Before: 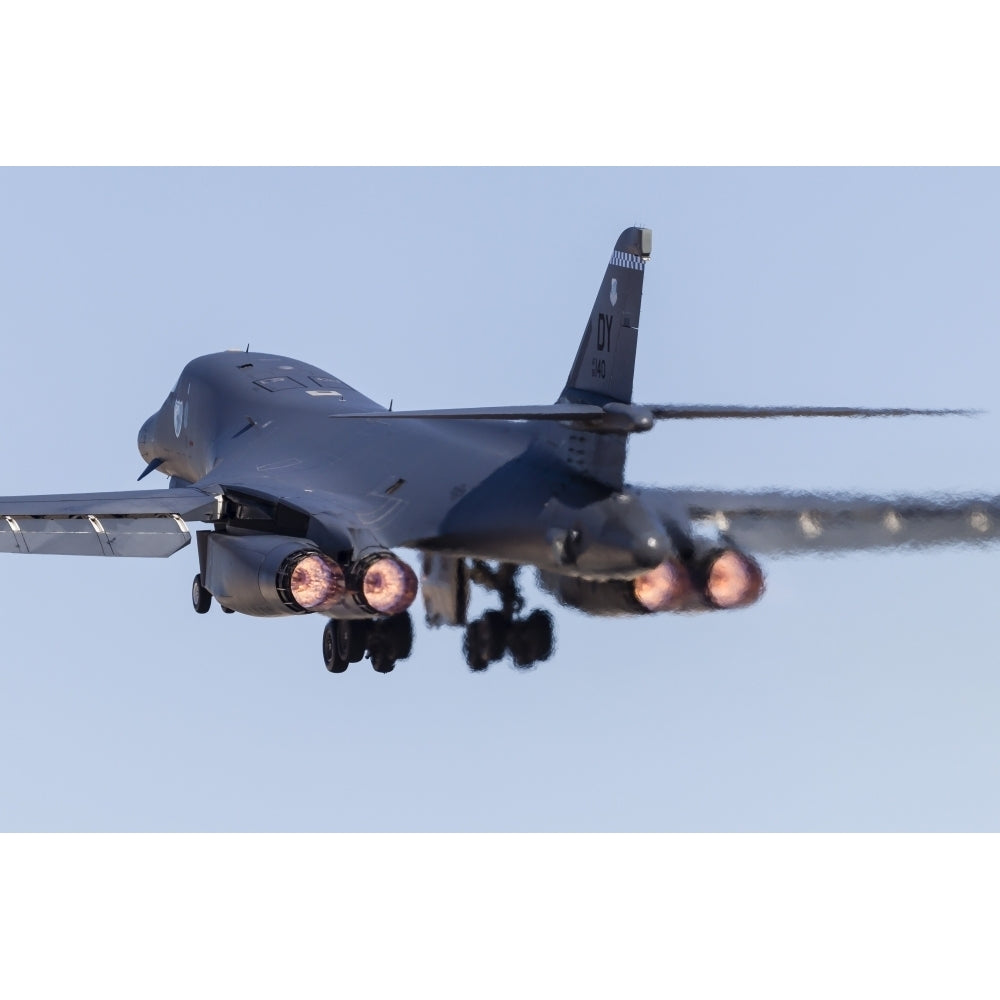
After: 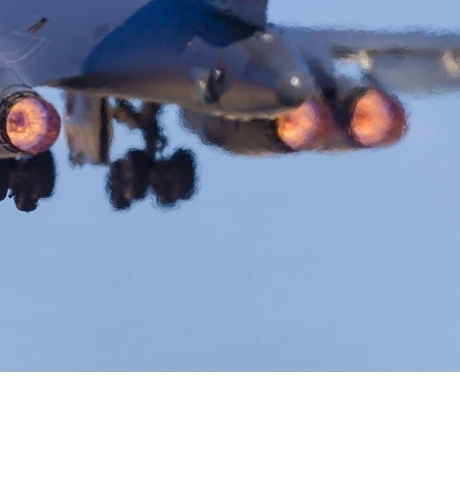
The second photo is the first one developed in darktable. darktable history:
shadows and highlights: highlights -59.83
color balance rgb: perceptual saturation grading › global saturation 25.328%, perceptual brilliance grading › highlights 2.406%, global vibrance 34.32%
crop: left 35.75%, top 46.103%, right 18.159%, bottom 6.132%
